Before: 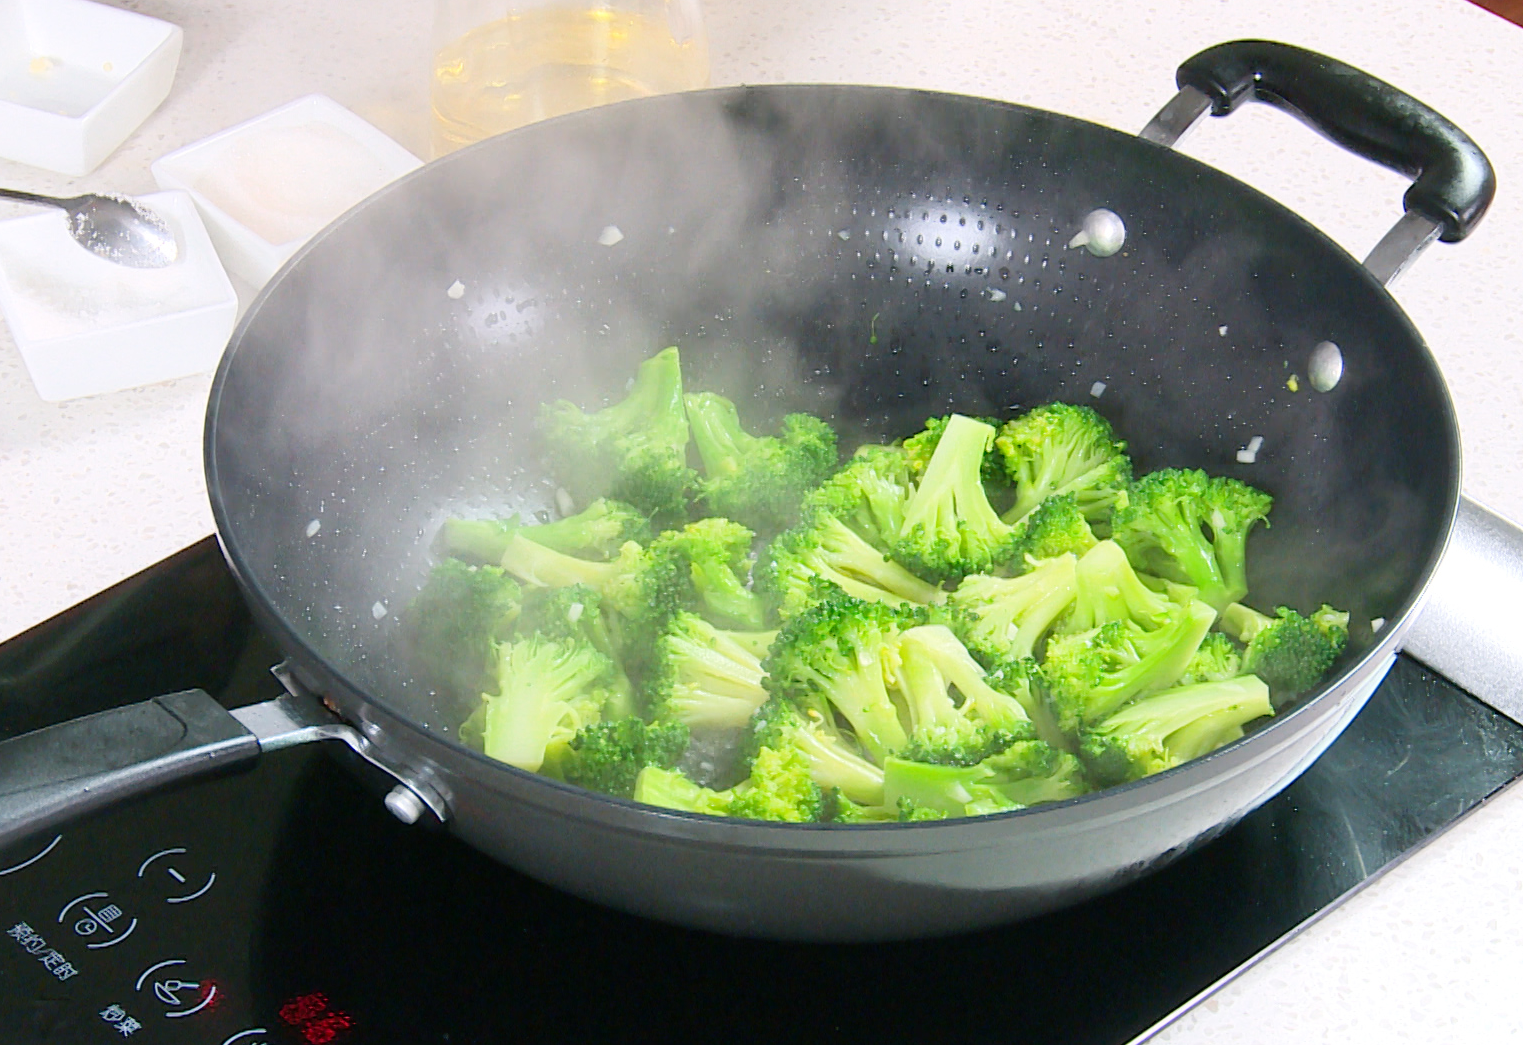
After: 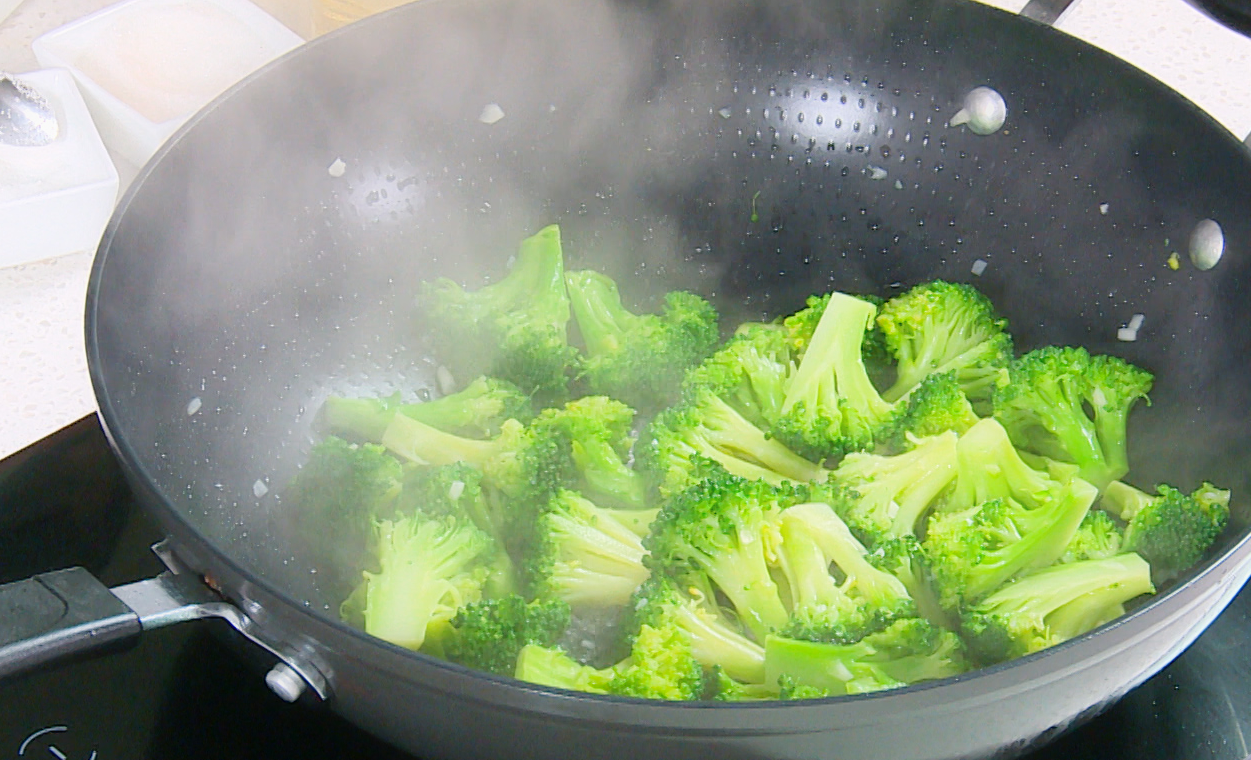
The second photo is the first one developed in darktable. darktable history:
crop: left 7.857%, top 11.741%, right 9.961%, bottom 15.465%
contrast equalizer: octaves 7, y [[0.5, 0.486, 0.447, 0.446, 0.489, 0.5], [0.5 ×6], [0.5 ×6], [0 ×6], [0 ×6]]
tone equalizer: -7 EV 0.175 EV, -6 EV 0.154 EV, -5 EV 0.084 EV, -4 EV 0.071 EV, -2 EV -0.022 EV, -1 EV -0.034 EV, +0 EV -0.064 EV, edges refinement/feathering 500, mask exposure compensation -1.57 EV, preserve details no
